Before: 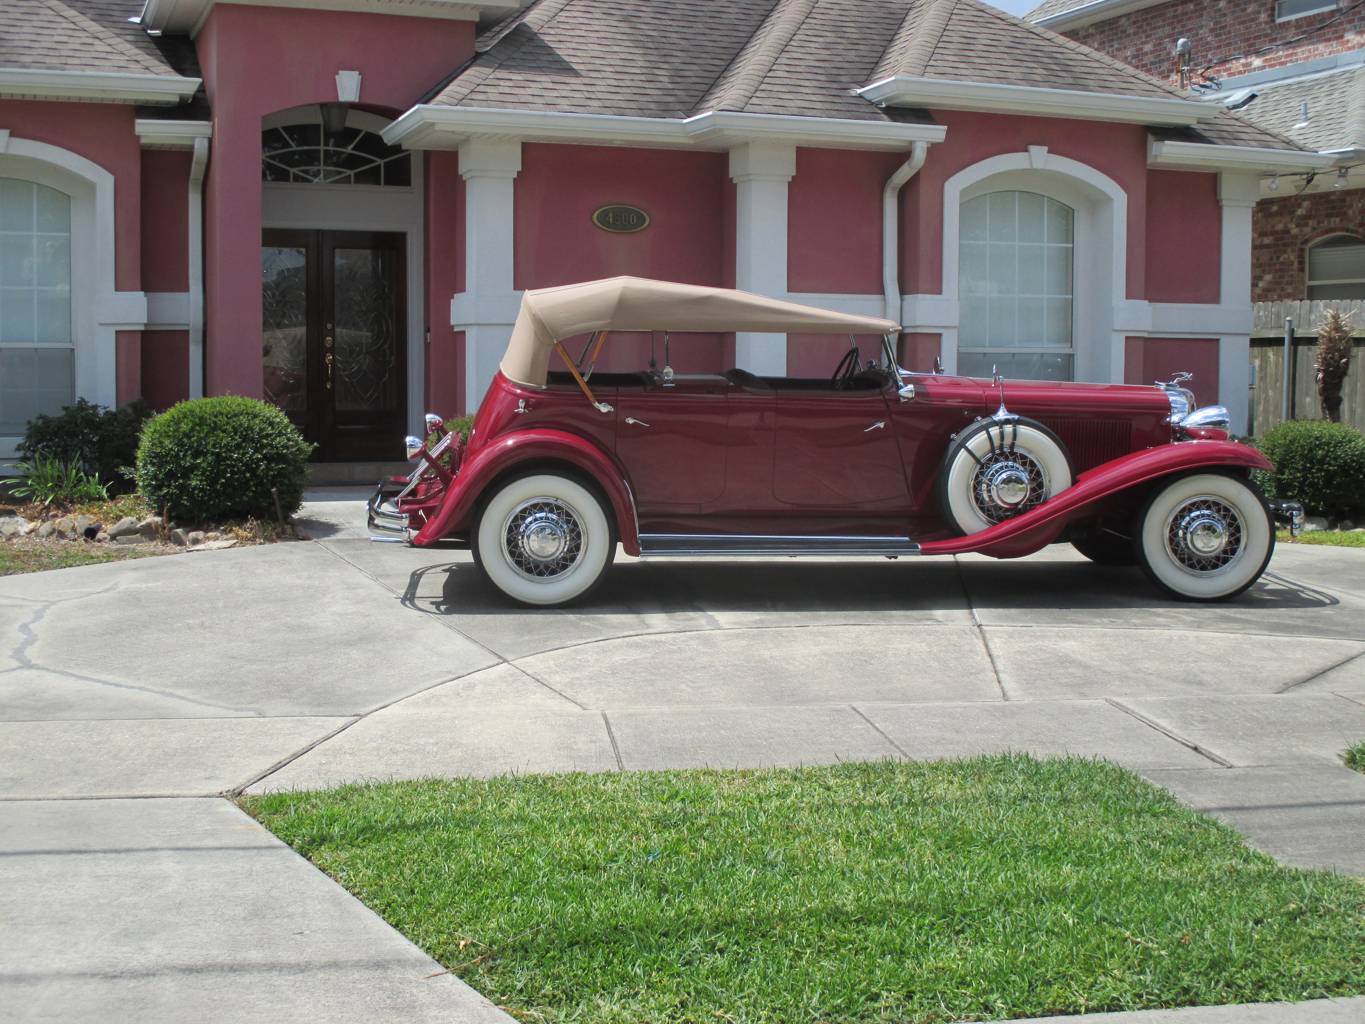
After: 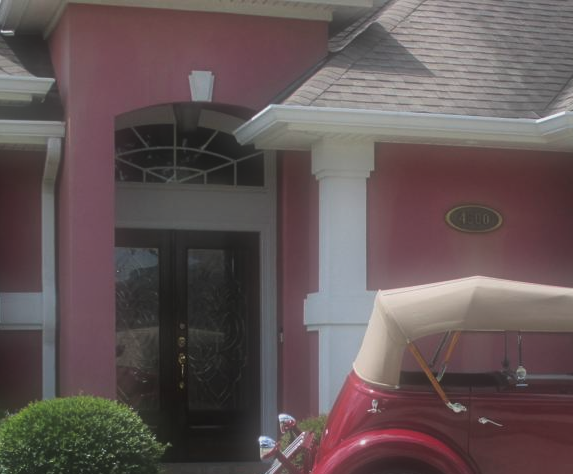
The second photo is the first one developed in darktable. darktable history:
crop and rotate: left 10.817%, top 0.062%, right 47.194%, bottom 53.626%
soften: size 60.24%, saturation 65.46%, brightness 0.506 EV, mix 25.7%
color zones: mix -62.47%
